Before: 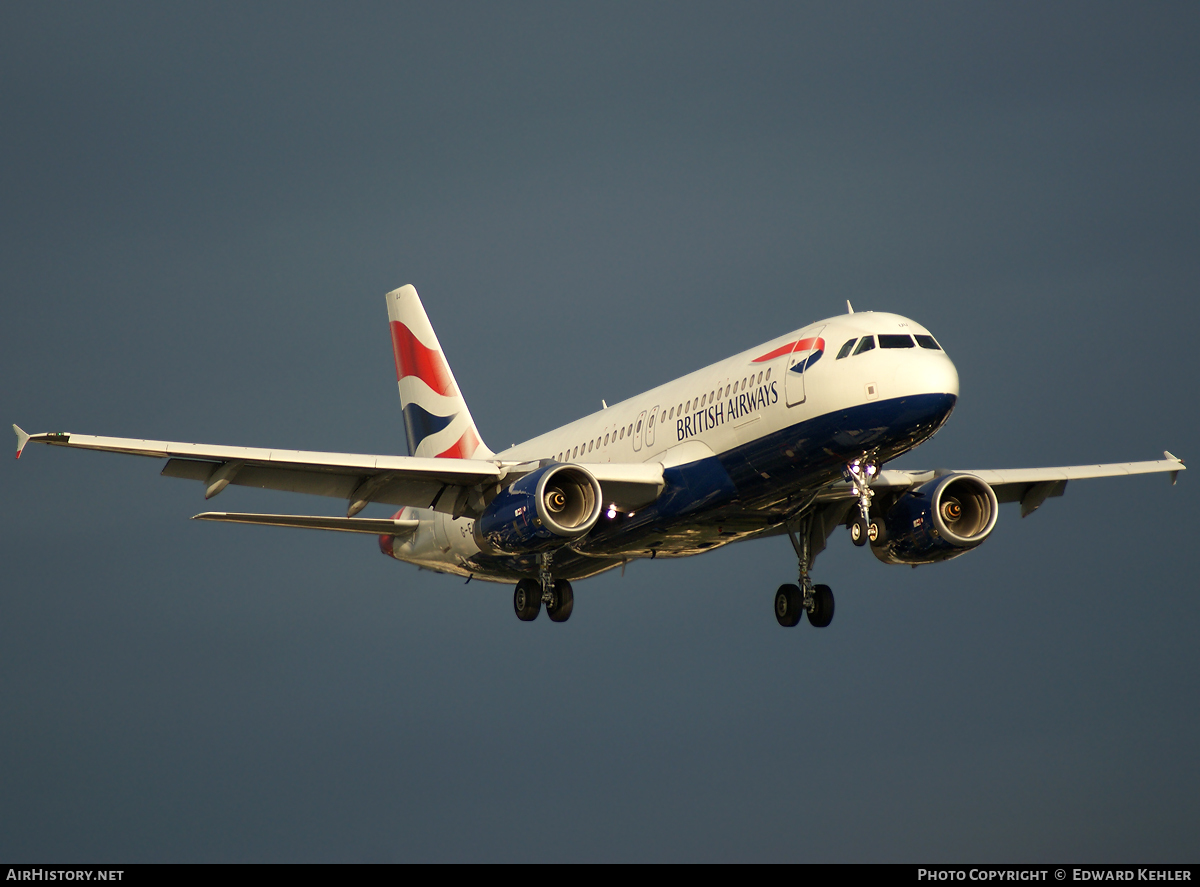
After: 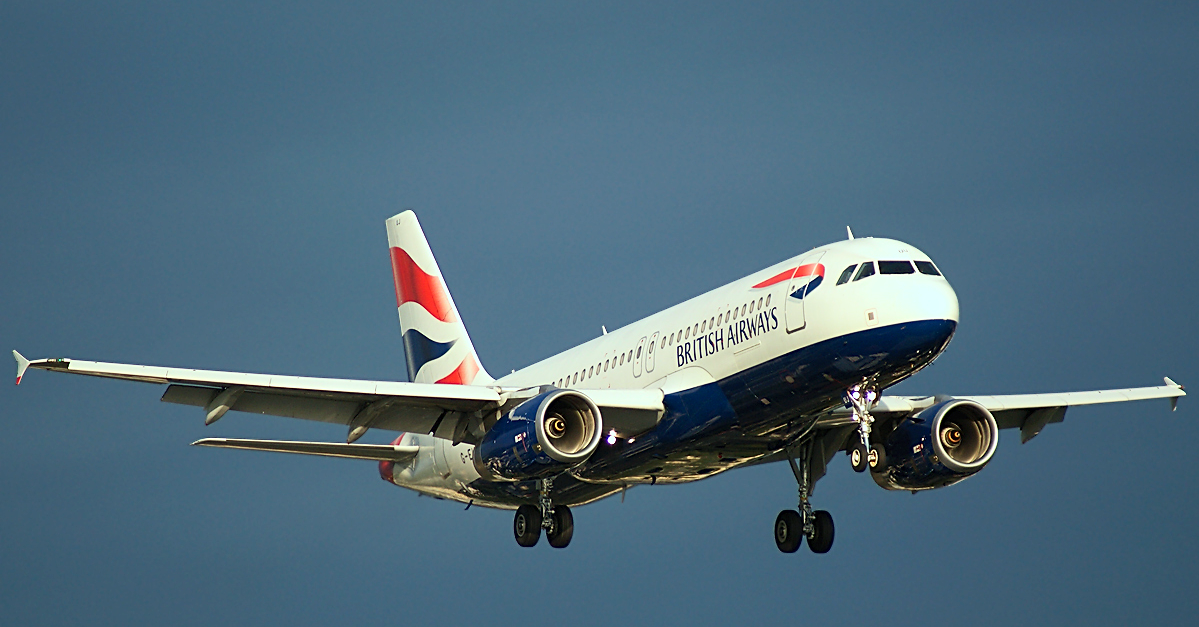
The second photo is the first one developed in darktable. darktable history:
crop and rotate: top 8.39%, bottom 20.906%
sharpen: on, module defaults
contrast brightness saturation: contrast 0.201, brightness 0.166, saturation 0.217
color calibration: gray › normalize channels true, illuminant F (fluorescent), F source F9 (Cool White Deluxe 4150 K) – high CRI, x 0.374, y 0.373, temperature 4149.15 K, gamut compression 0.02
